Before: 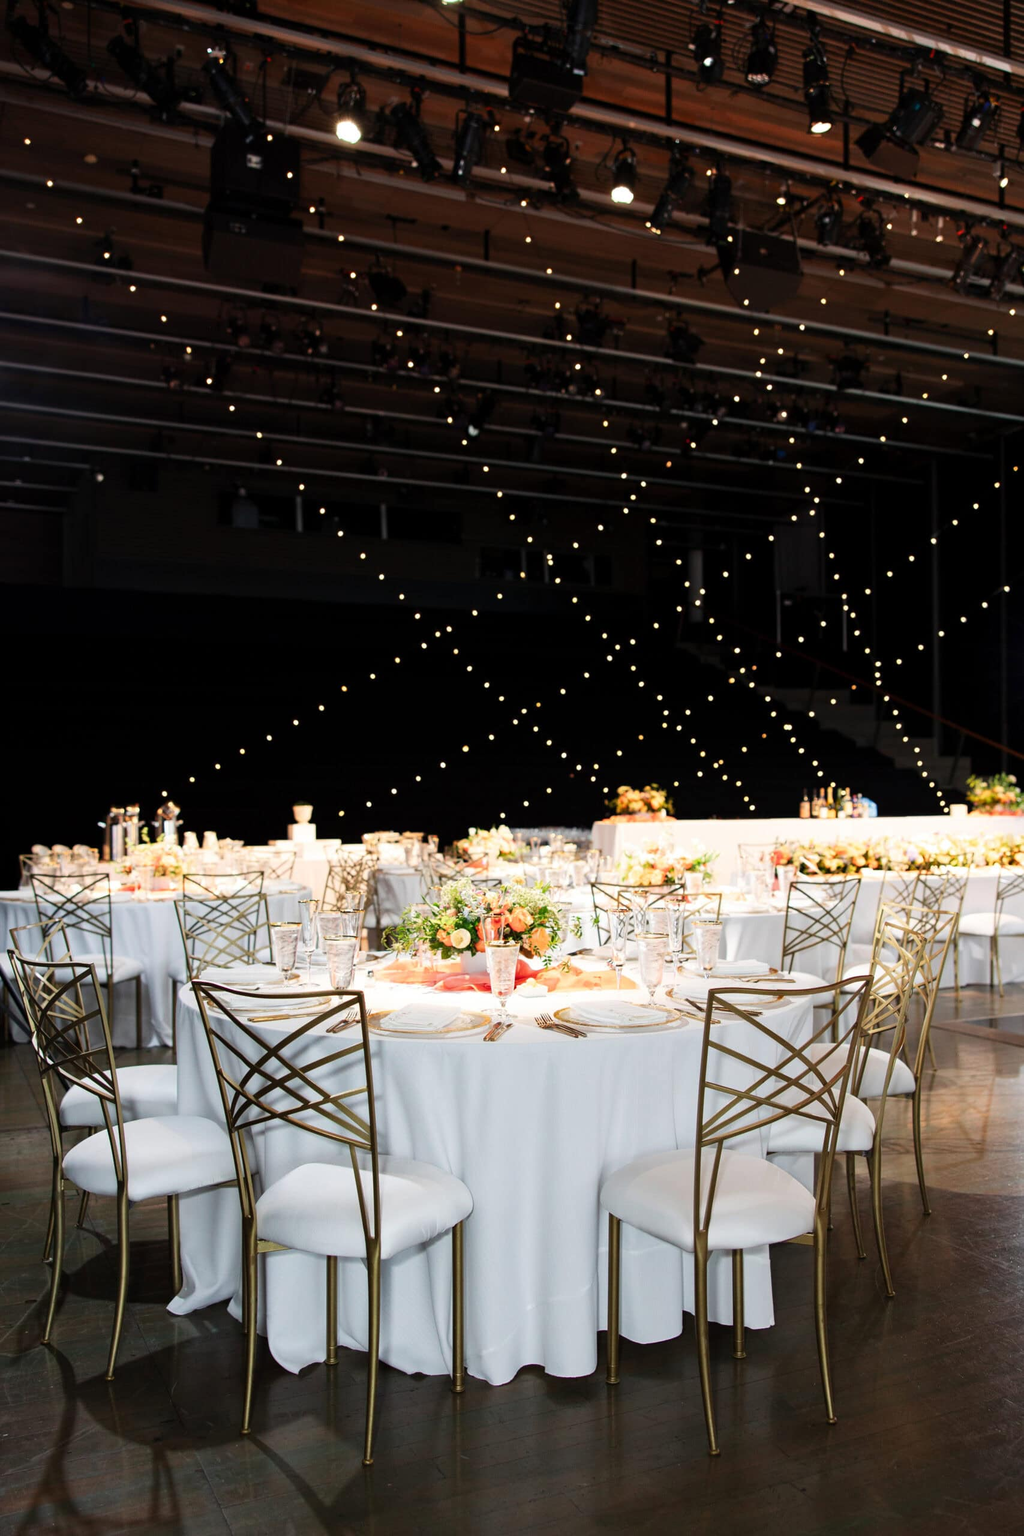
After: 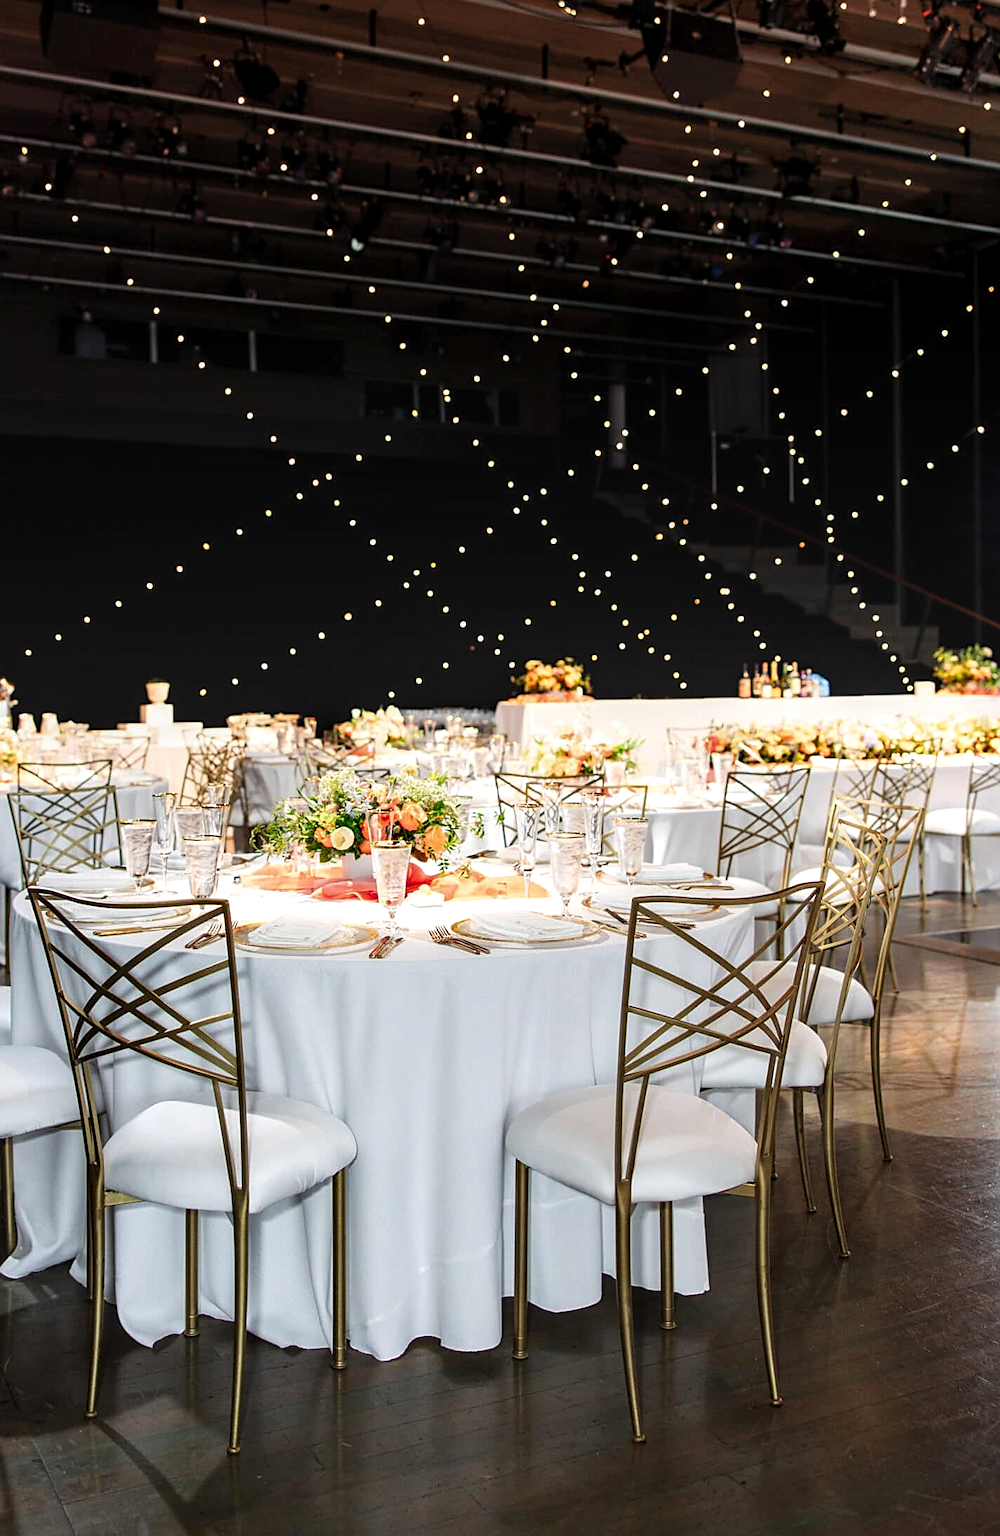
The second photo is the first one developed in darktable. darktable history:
exposure: exposure 0.203 EV, compensate highlight preservation false
local contrast: detail 130%
sharpen: on, module defaults
crop: left 16.449%, top 14.449%
